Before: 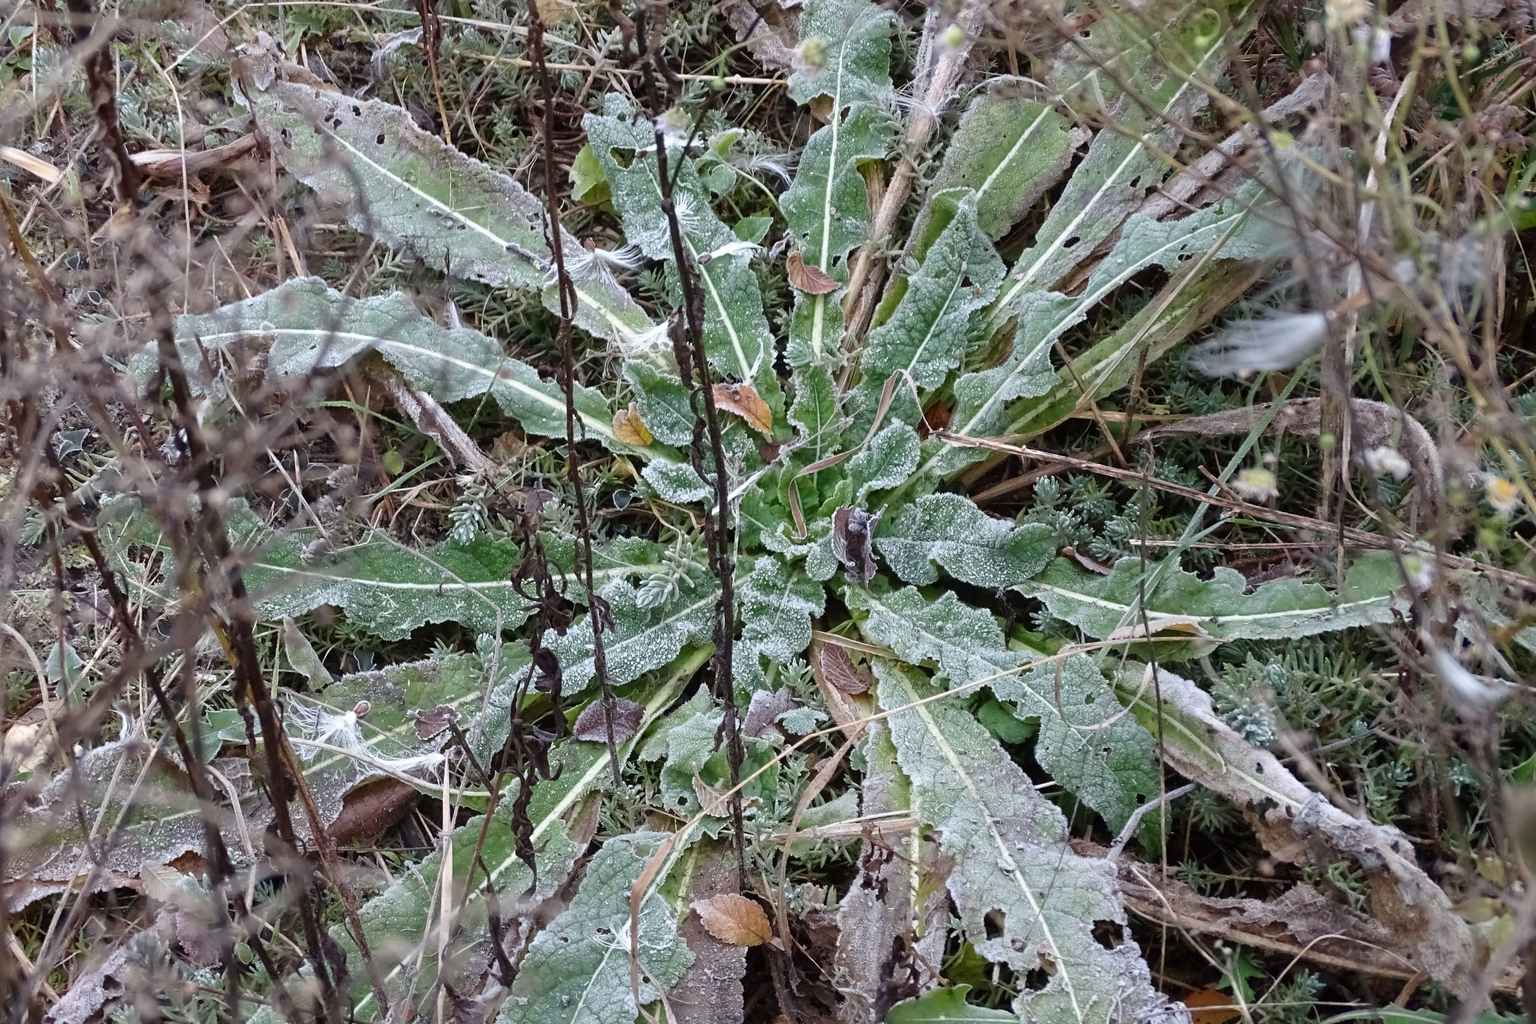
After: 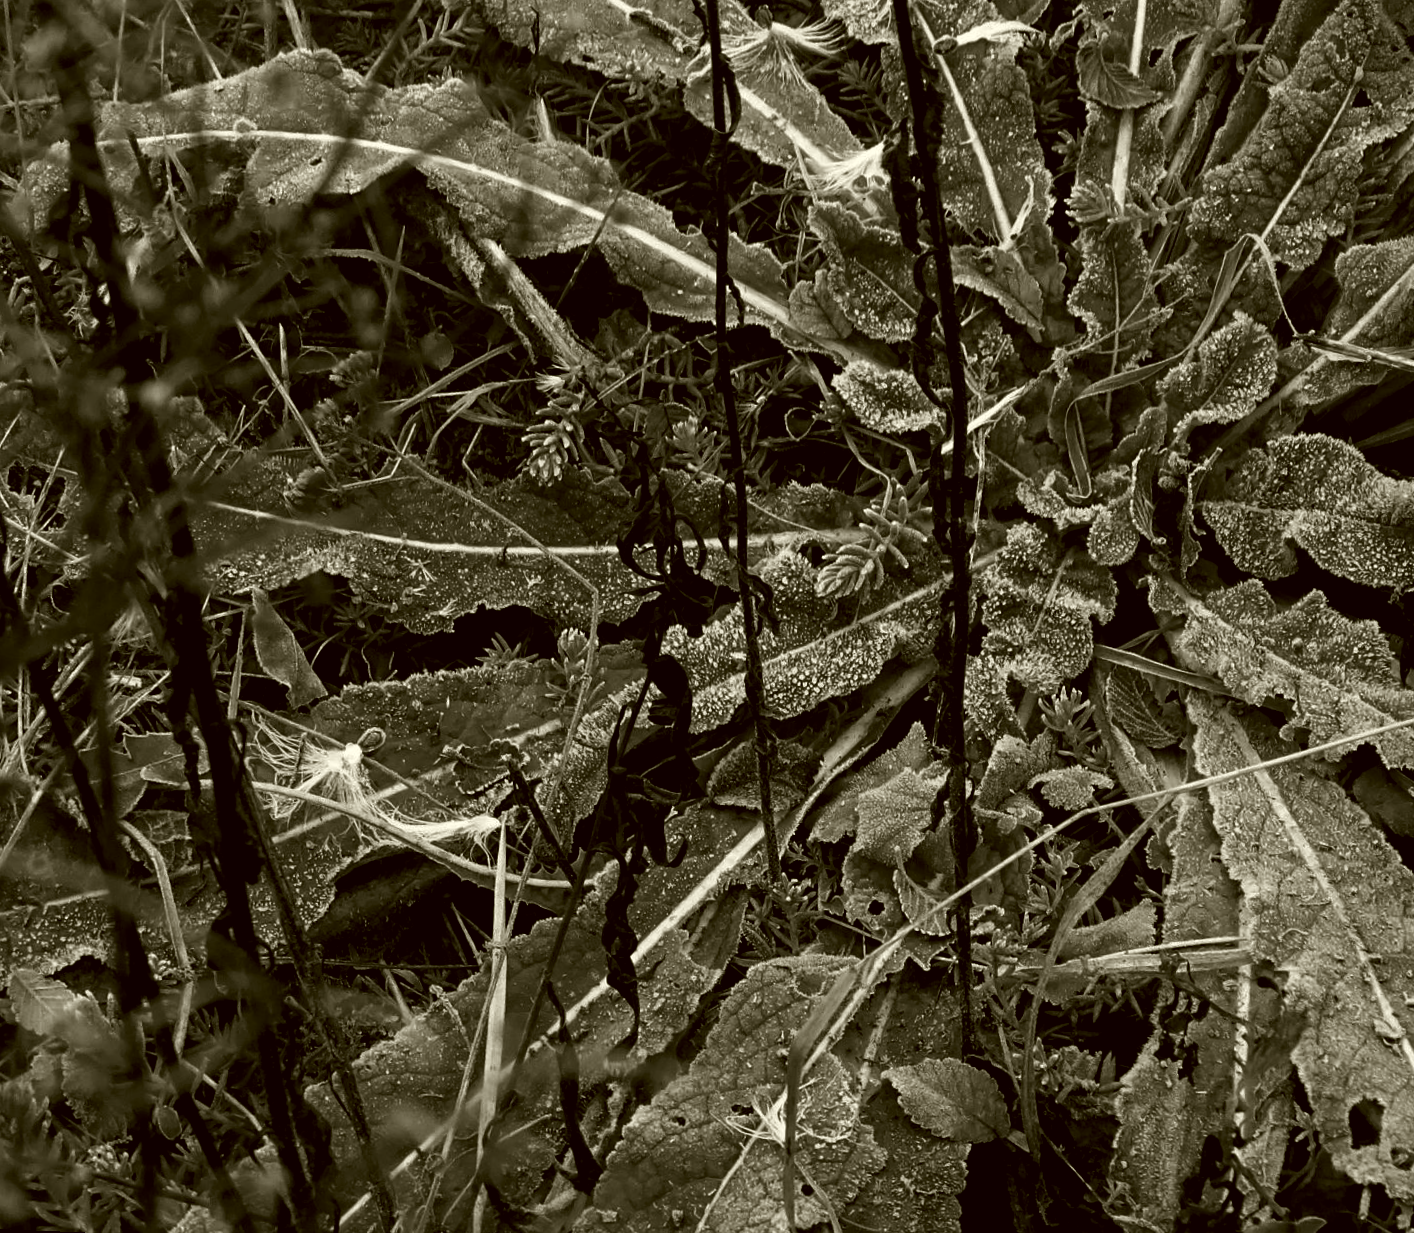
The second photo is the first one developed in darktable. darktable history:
crop: left 8.966%, top 23.852%, right 34.699%, bottom 4.703%
rgb levels: levels [[0.027, 0.429, 0.996], [0, 0.5, 1], [0, 0.5, 1]]
contrast brightness saturation: contrast 0.02, brightness -1, saturation -1
color correction: highlights a* -1.43, highlights b* 10.12, shadows a* 0.395, shadows b* 19.35
rotate and perspective: rotation 2.27°, automatic cropping off
